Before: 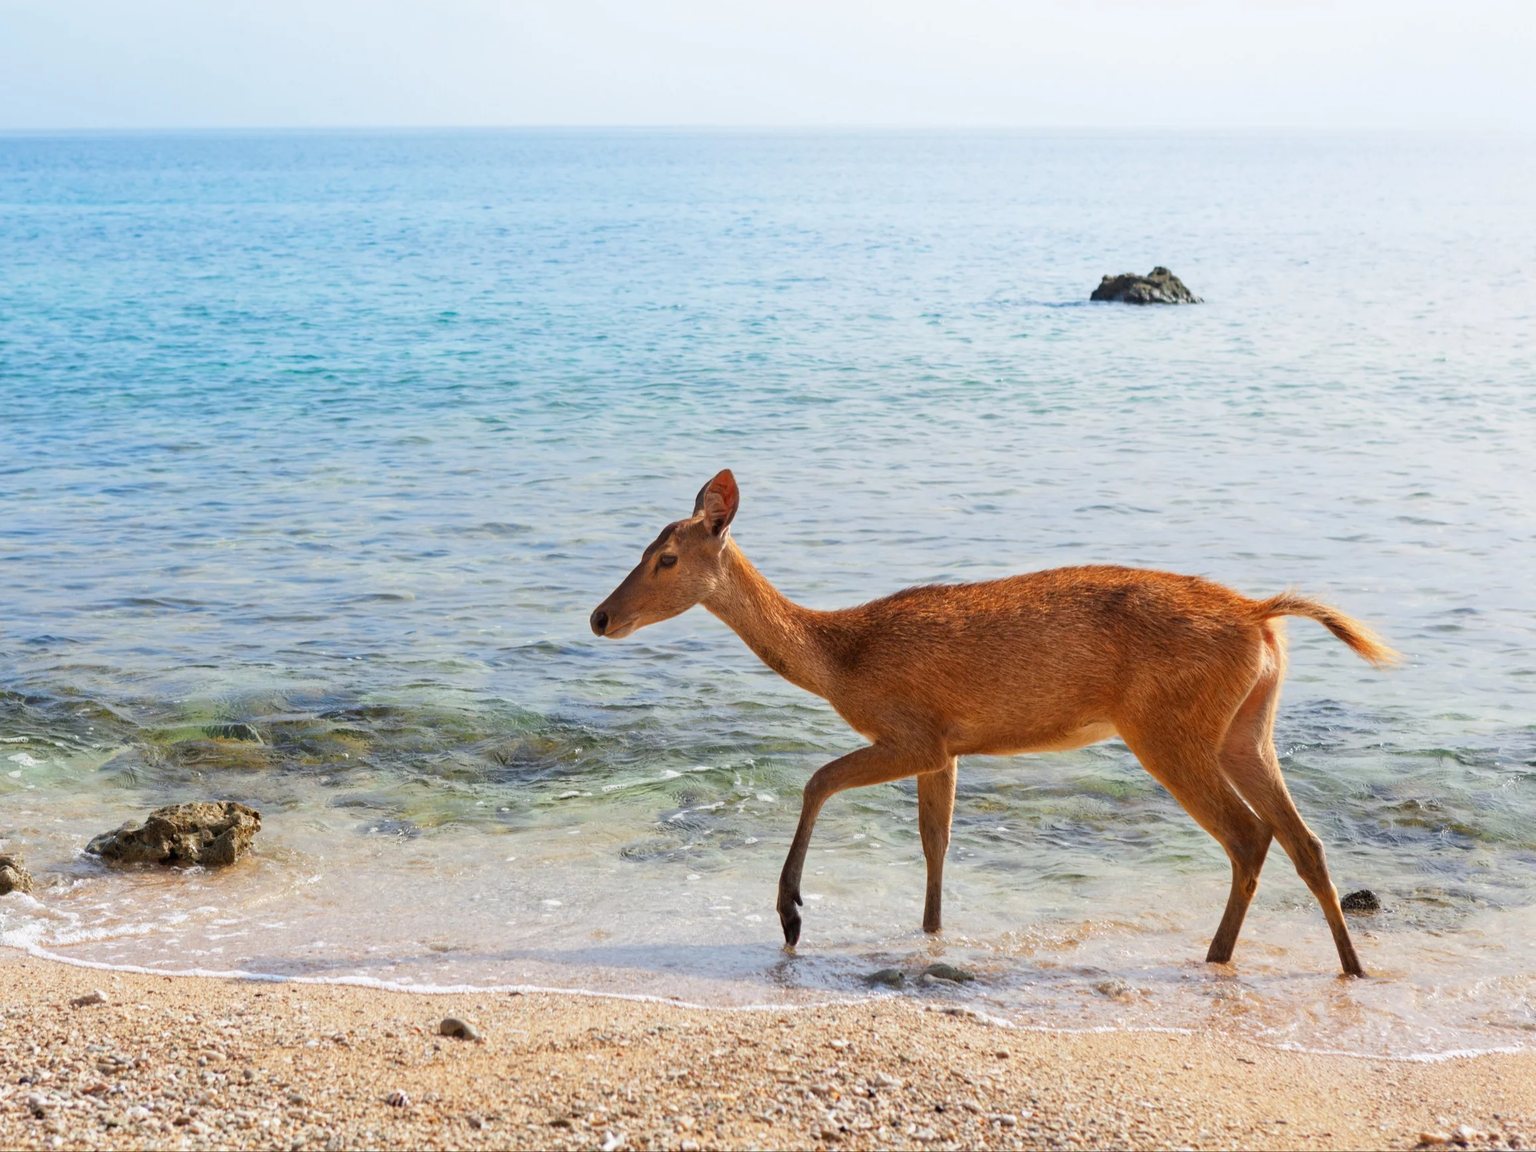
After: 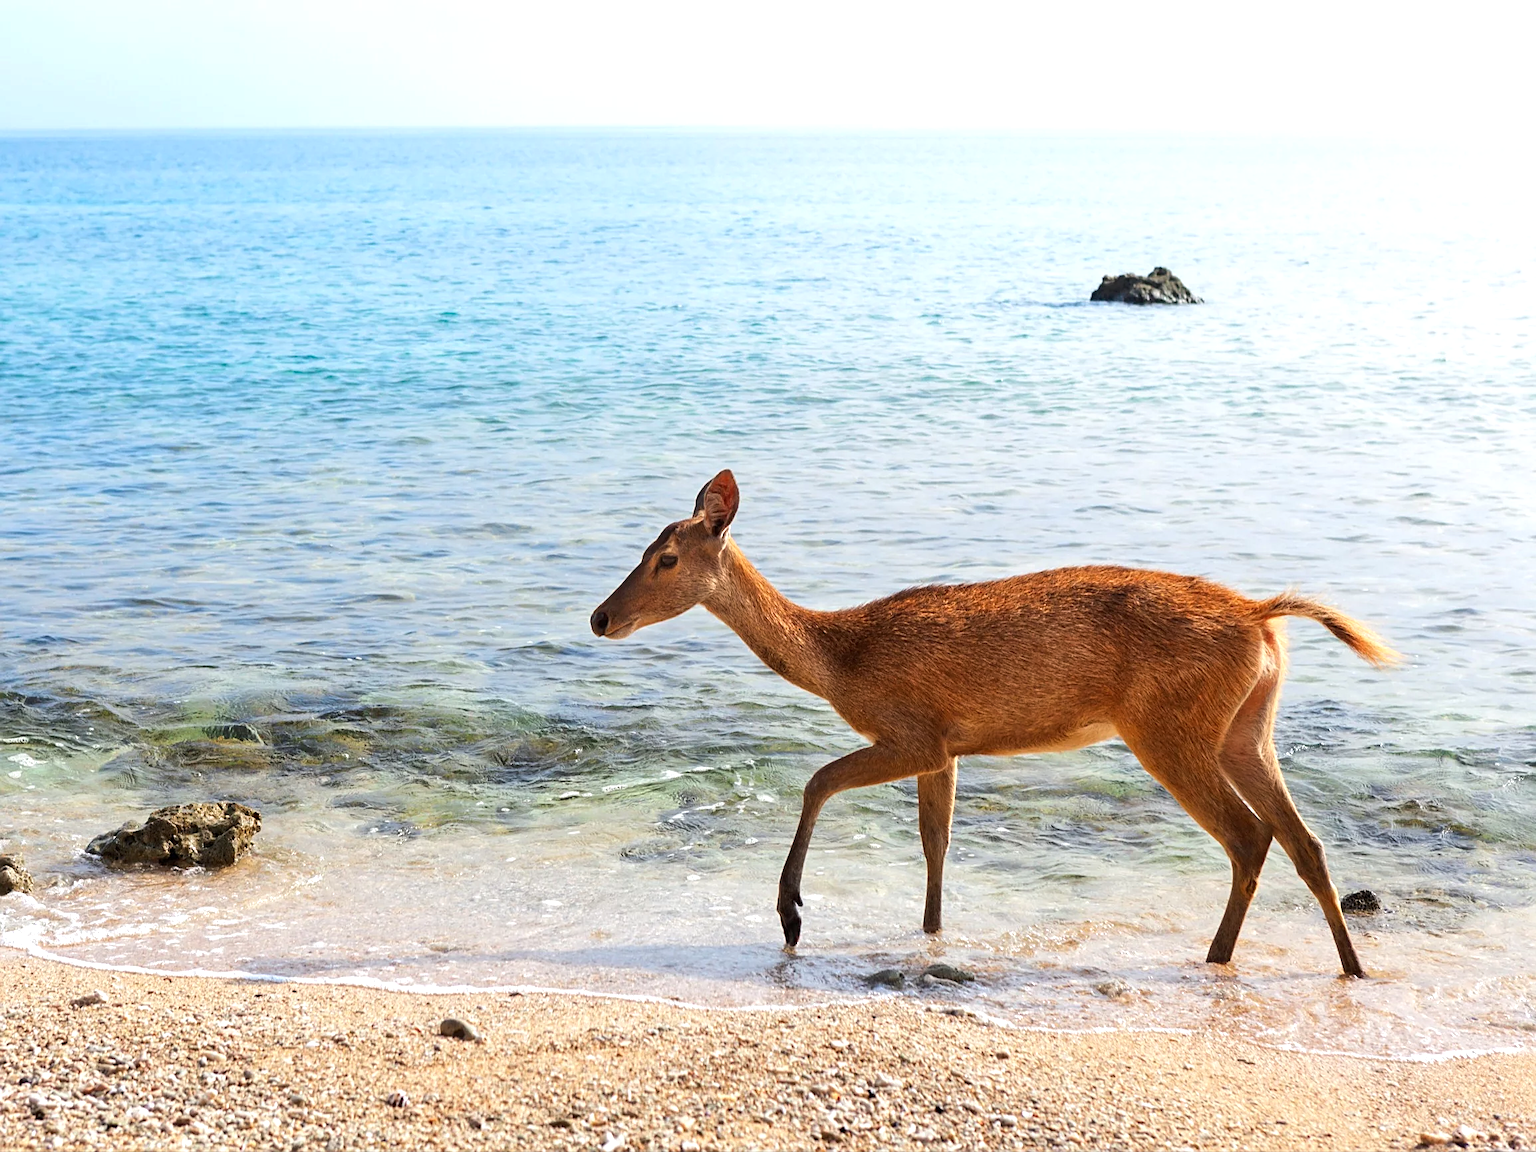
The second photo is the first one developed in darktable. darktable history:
tone equalizer: -8 EV -0.396 EV, -7 EV -0.366 EV, -6 EV -0.313 EV, -5 EV -0.258 EV, -3 EV 0.243 EV, -2 EV 0.325 EV, -1 EV 0.413 EV, +0 EV 0.438 EV, edges refinement/feathering 500, mask exposure compensation -1.57 EV, preserve details no
sharpen: on, module defaults
